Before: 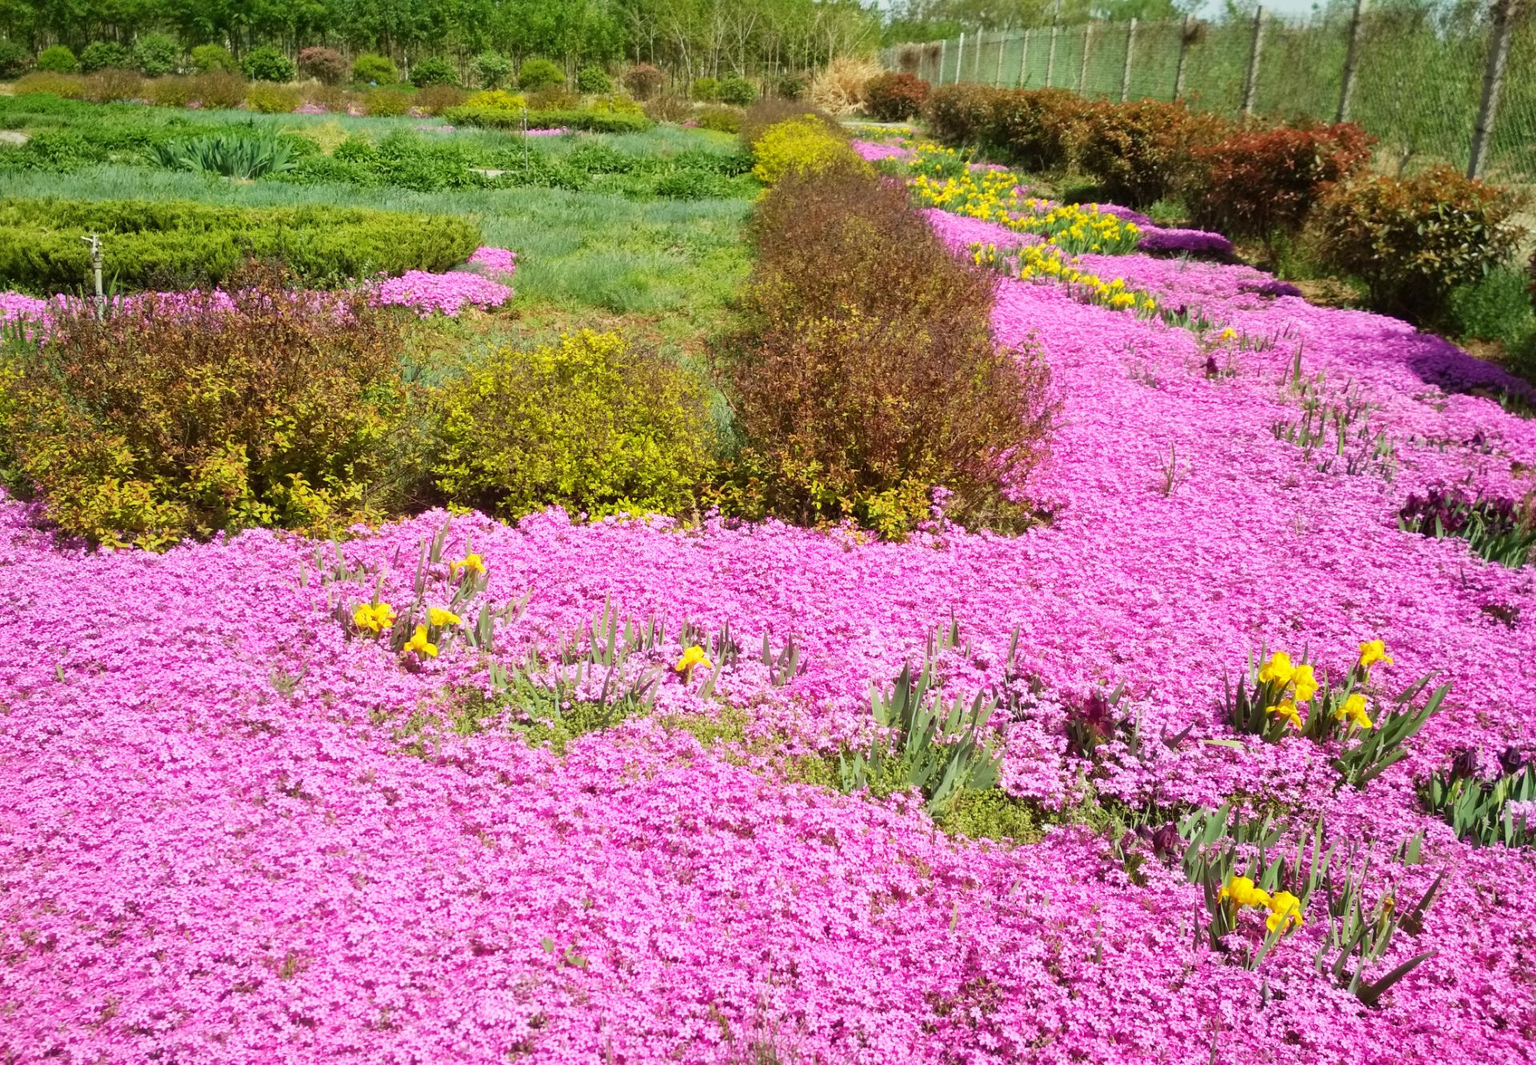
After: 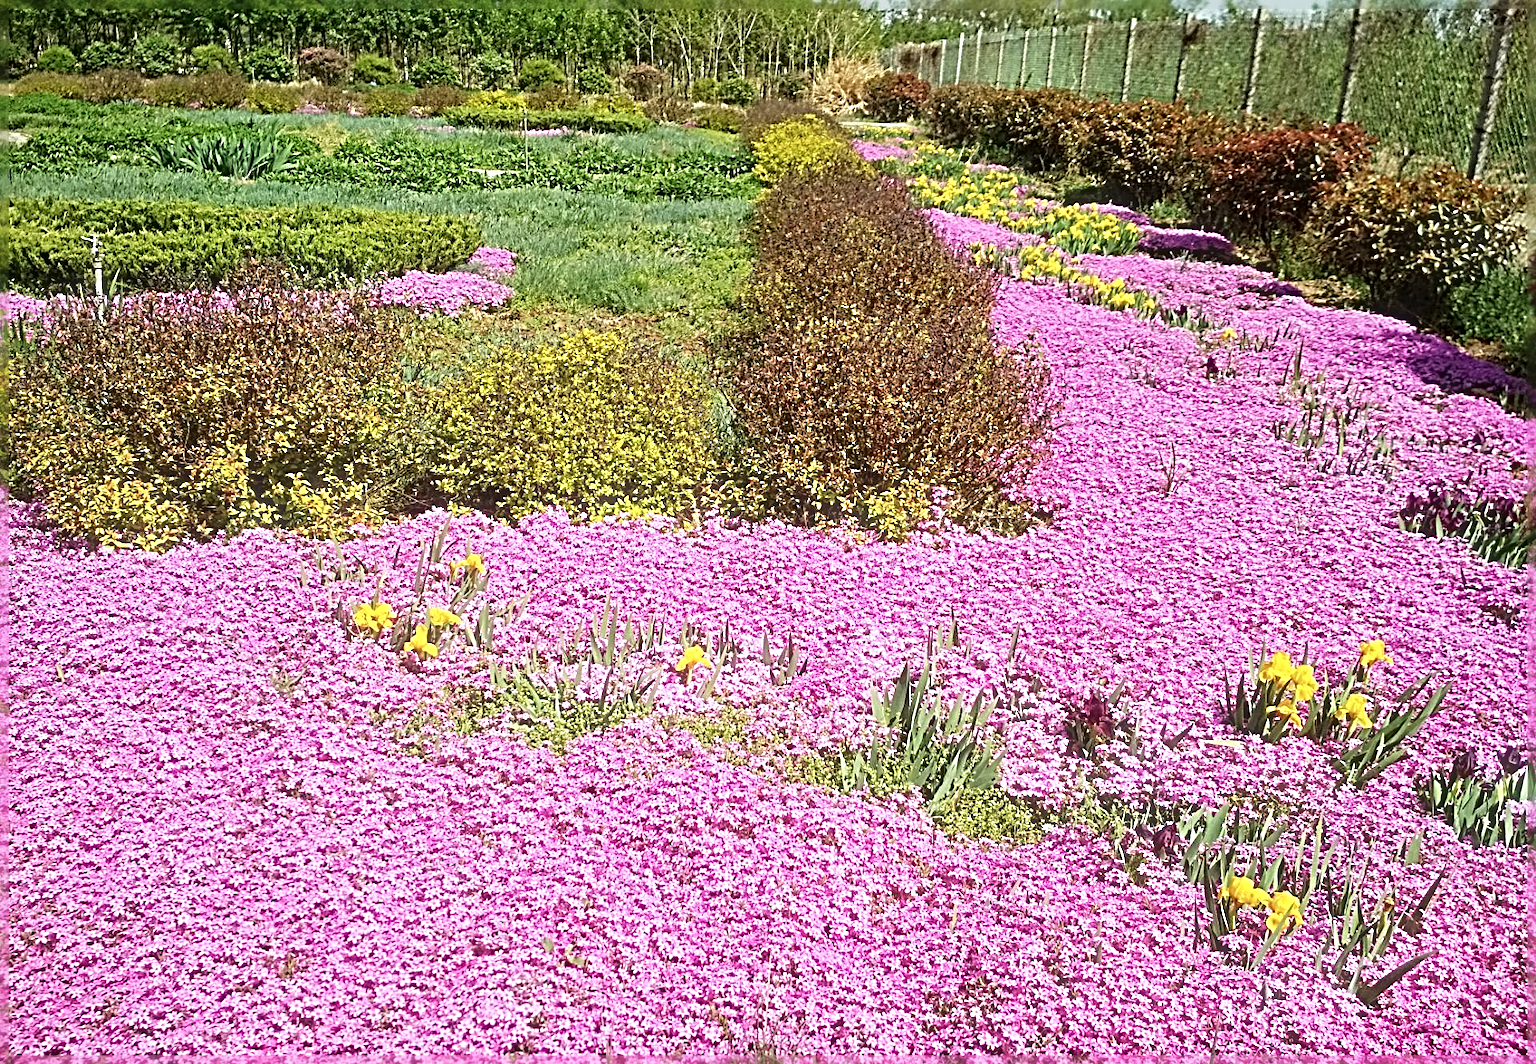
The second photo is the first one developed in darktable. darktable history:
sharpen: radius 4.001, amount 2
contrast brightness saturation: saturation -0.1
bloom: size 3%, threshold 100%, strength 0%
